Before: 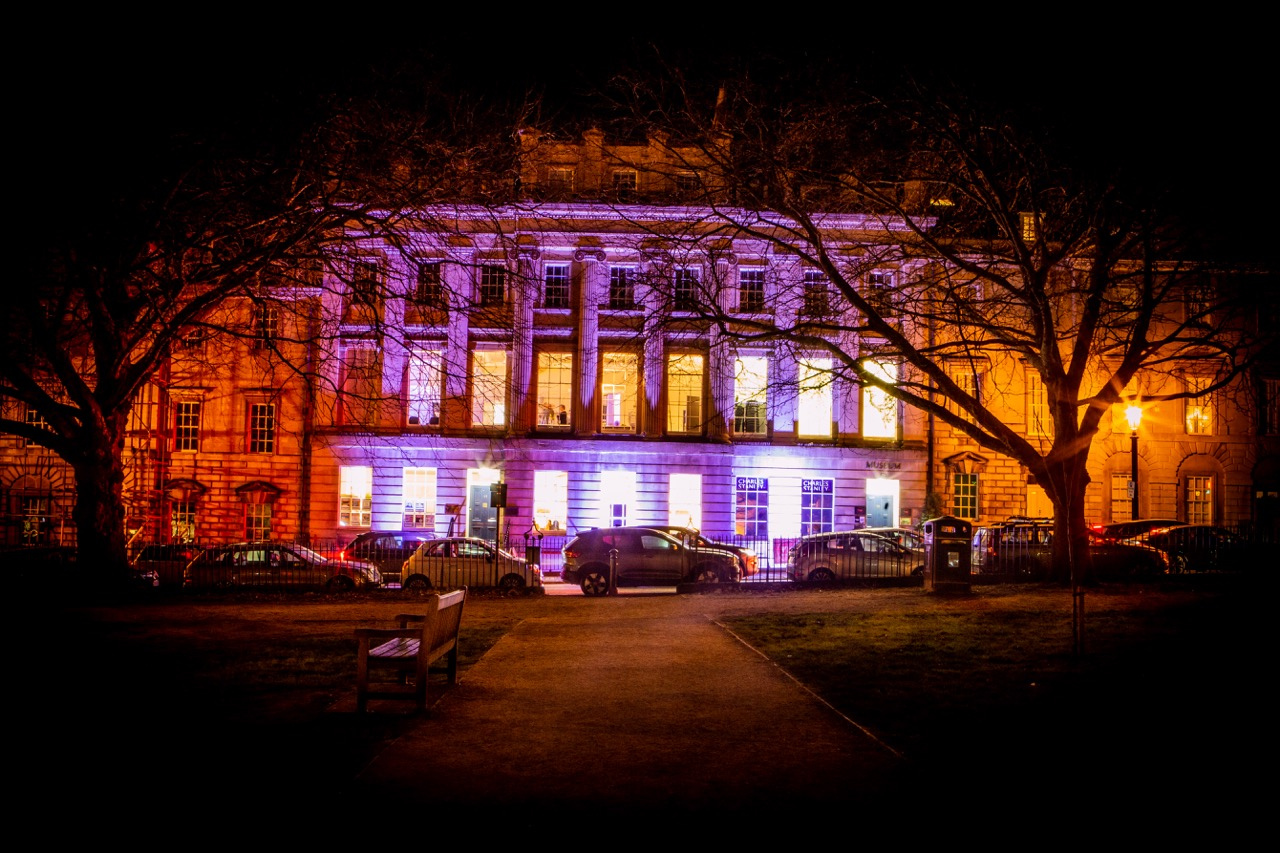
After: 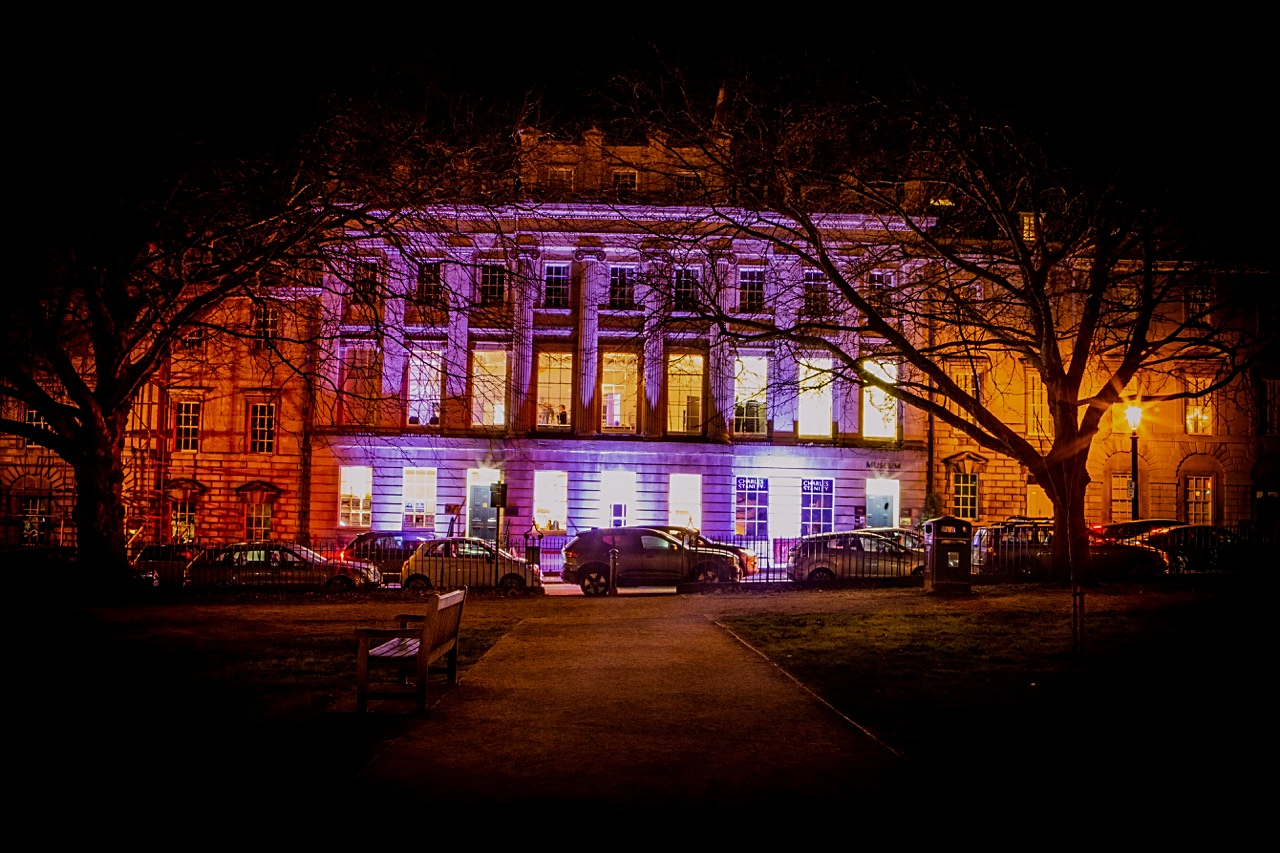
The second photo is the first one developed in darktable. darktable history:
sharpen: on, module defaults
exposure: exposure -0.492 EV, compensate highlight preservation false
